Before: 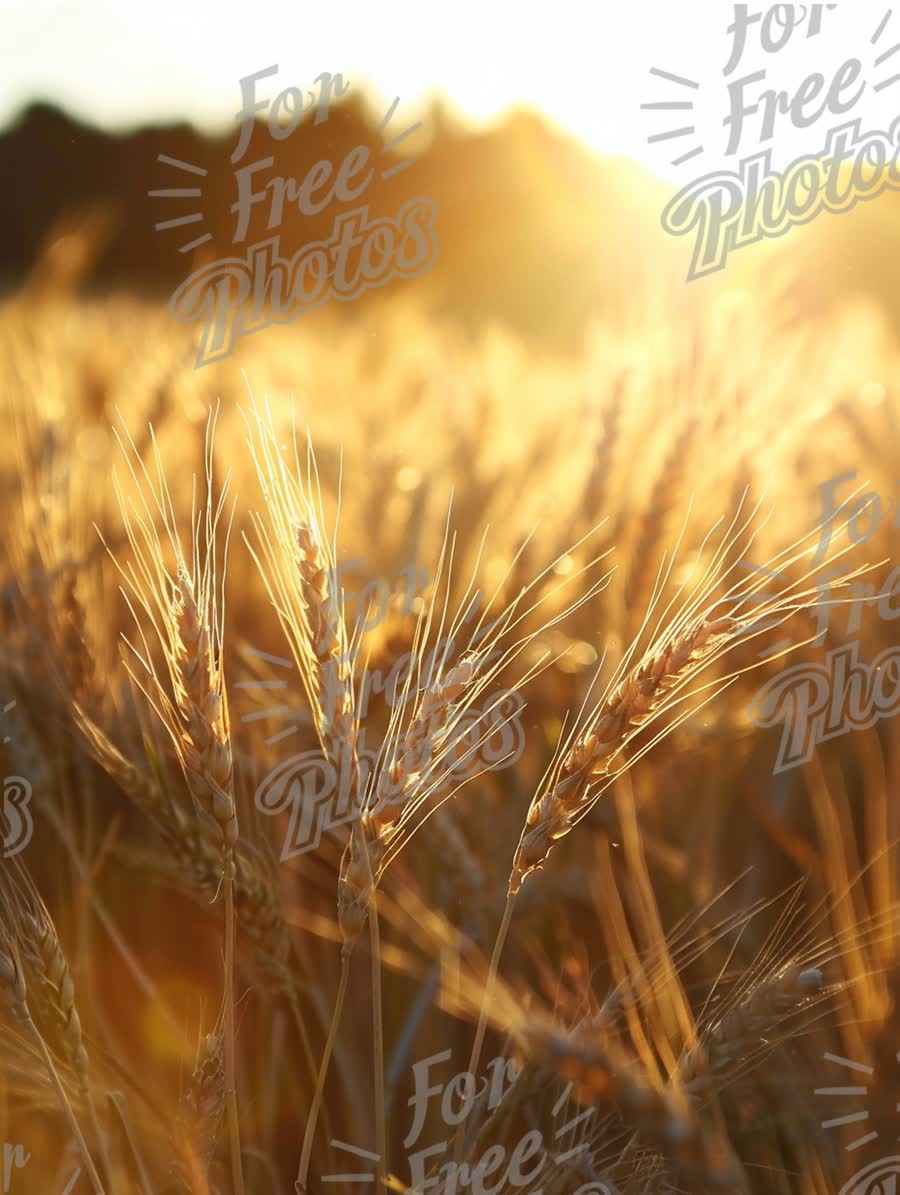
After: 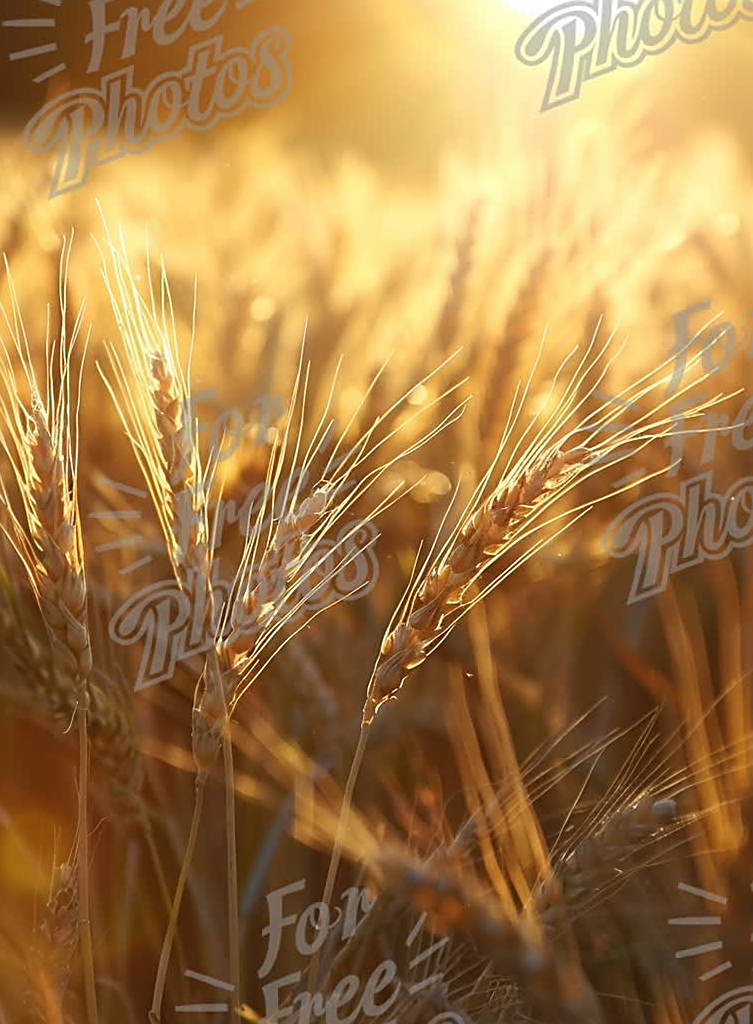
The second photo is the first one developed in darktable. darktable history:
sharpen: on, module defaults
white balance: red 1, blue 1
crop: left 16.315%, top 14.246%
